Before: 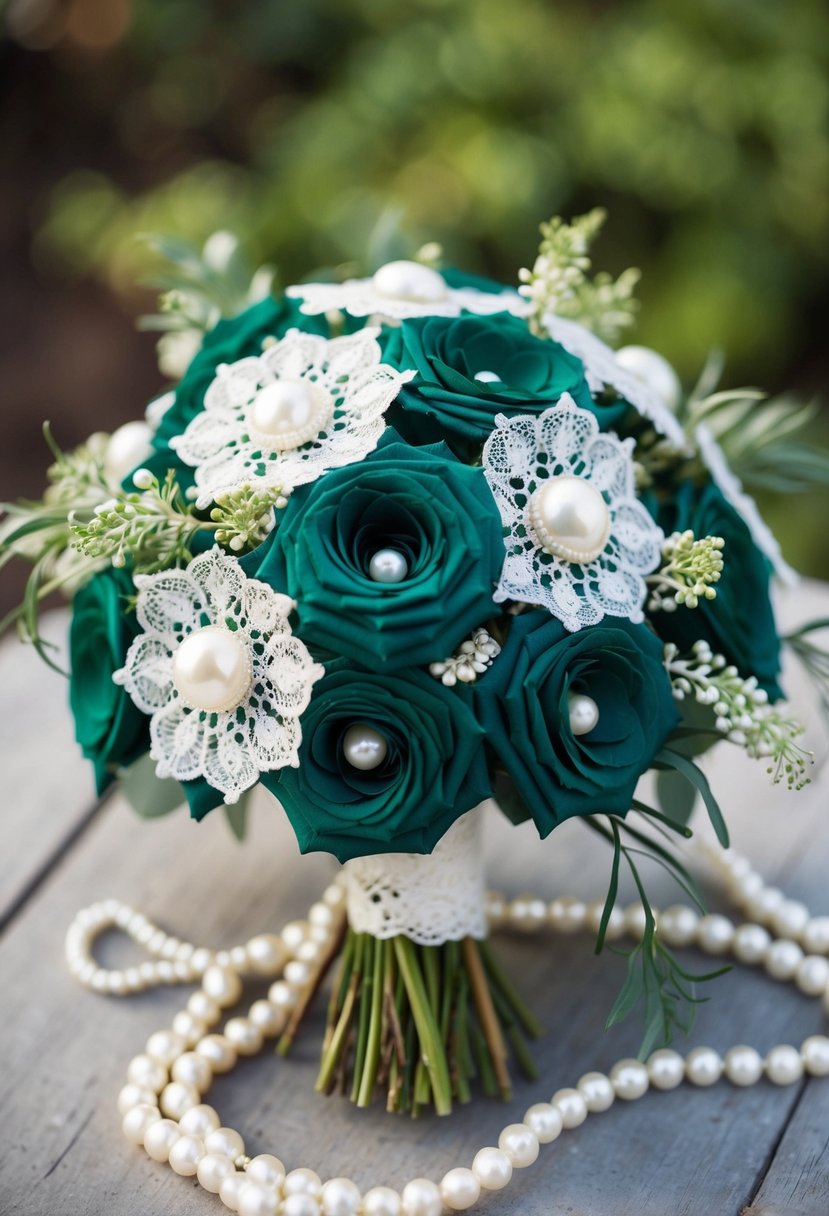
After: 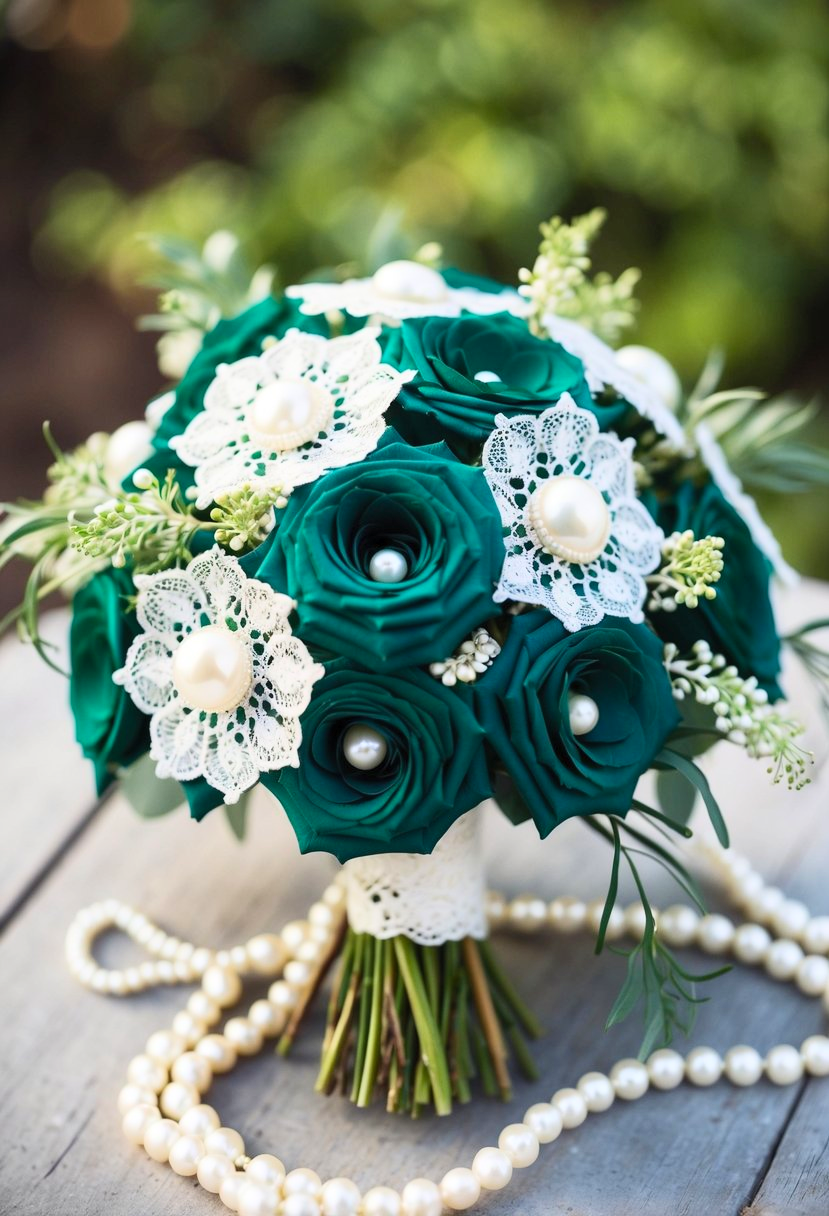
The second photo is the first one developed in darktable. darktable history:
tone equalizer: edges refinement/feathering 500, mask exposure compensation -1.57 EV, preserve details no
contrast brightness saturation: contrast 0.202, brightness 0.166, saturation 0.216
